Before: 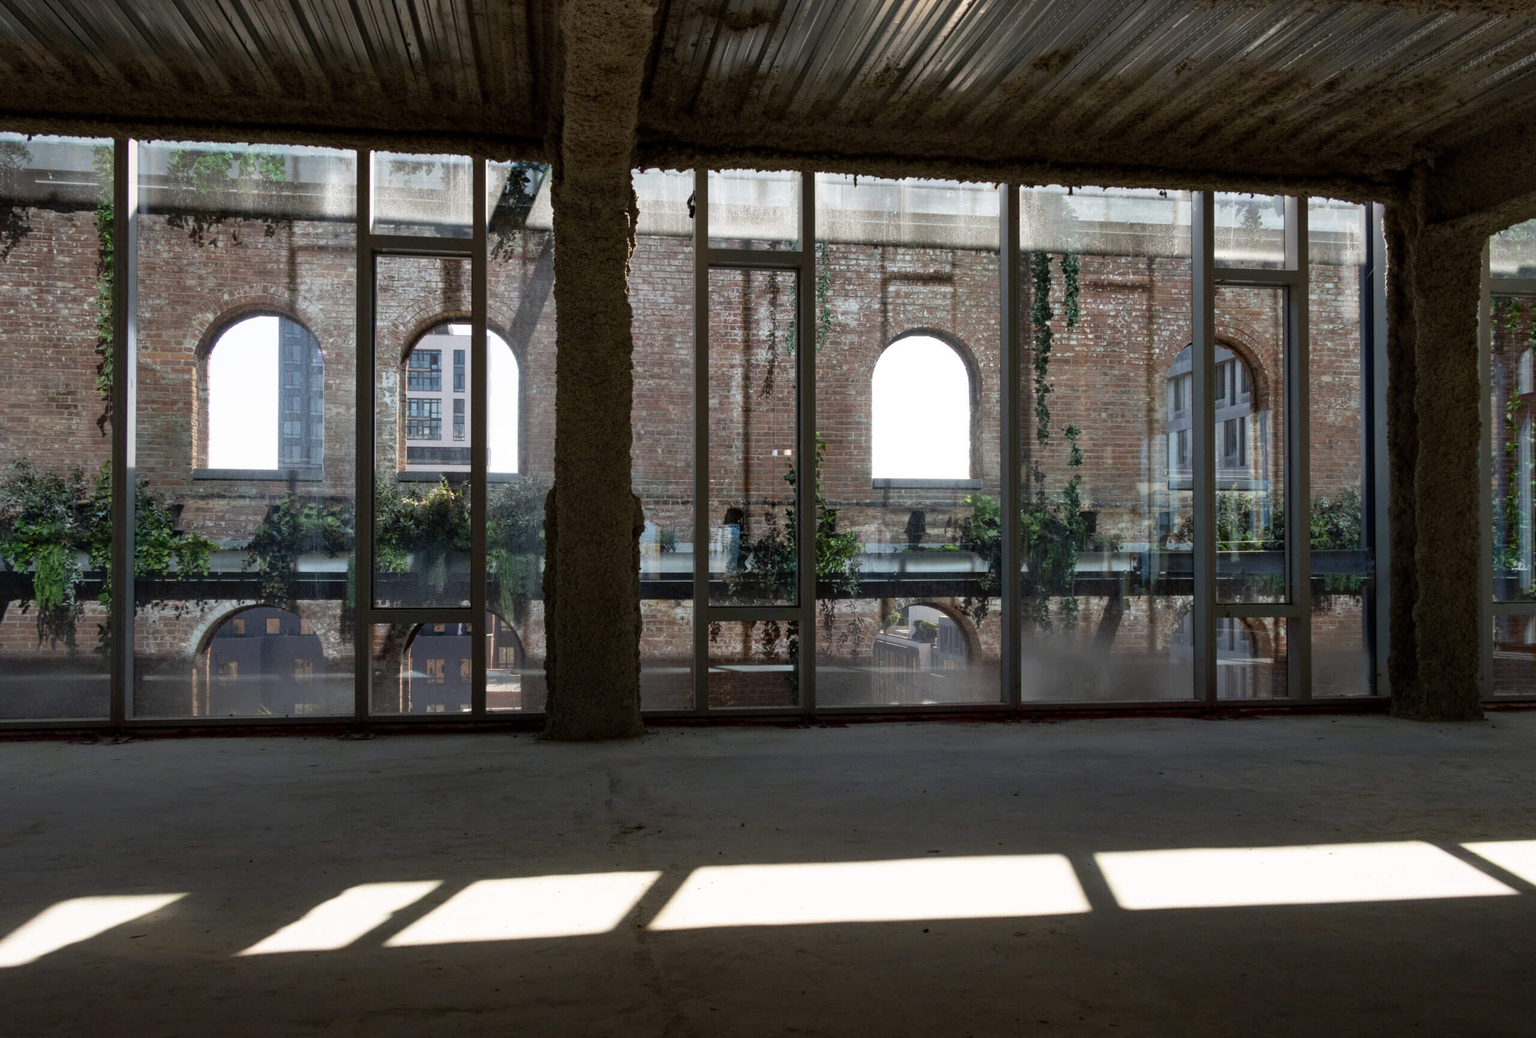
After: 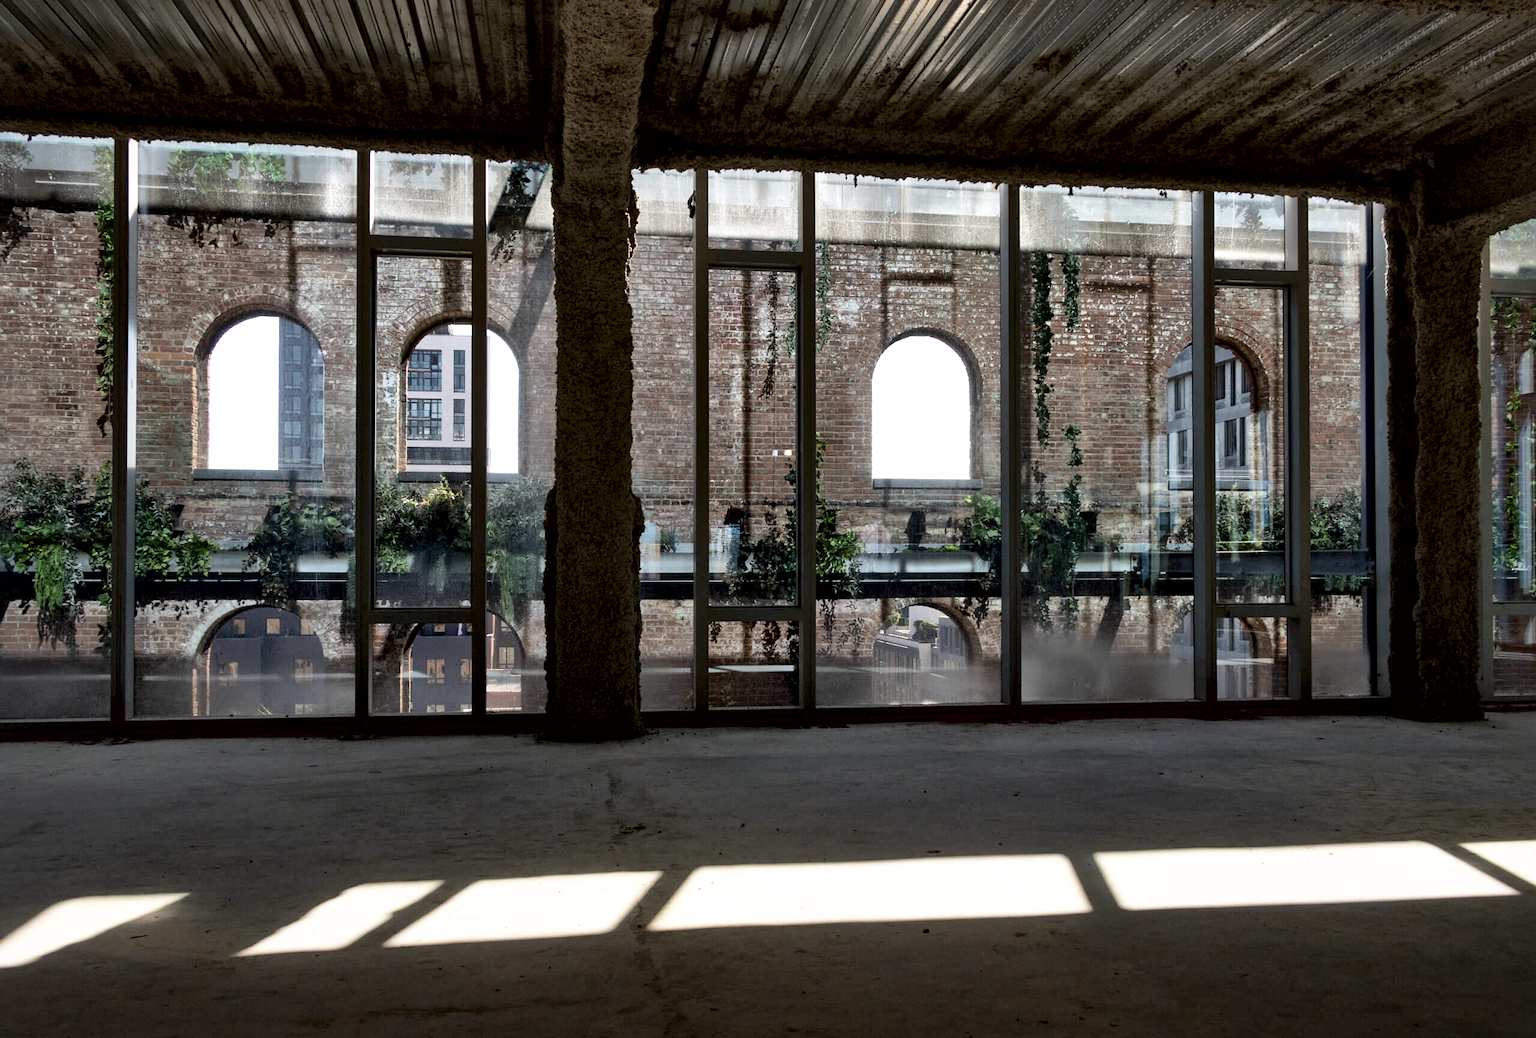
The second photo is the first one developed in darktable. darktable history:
local contrast: mode bilateral grid, contrast 71, coarseness 76, detail 180%, midtone range 0.2
sharpen: radius 1.001, threshold 1.102
